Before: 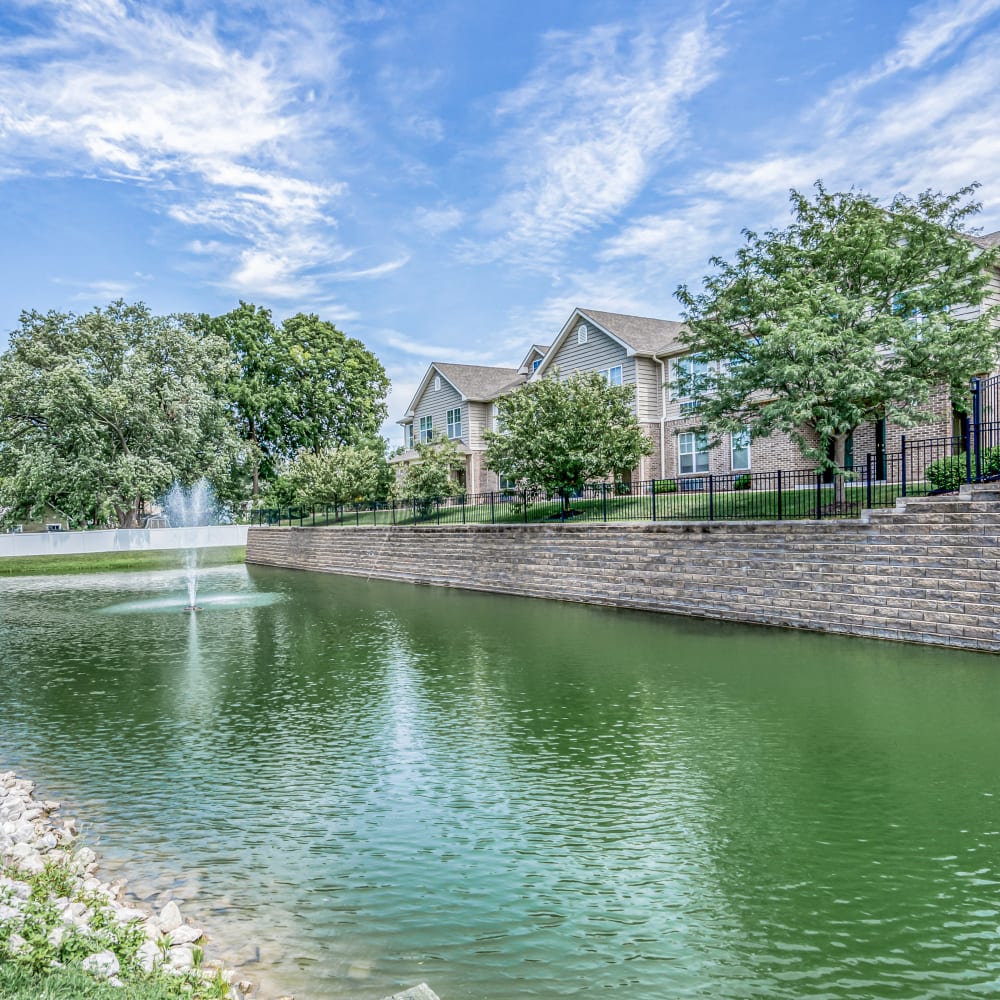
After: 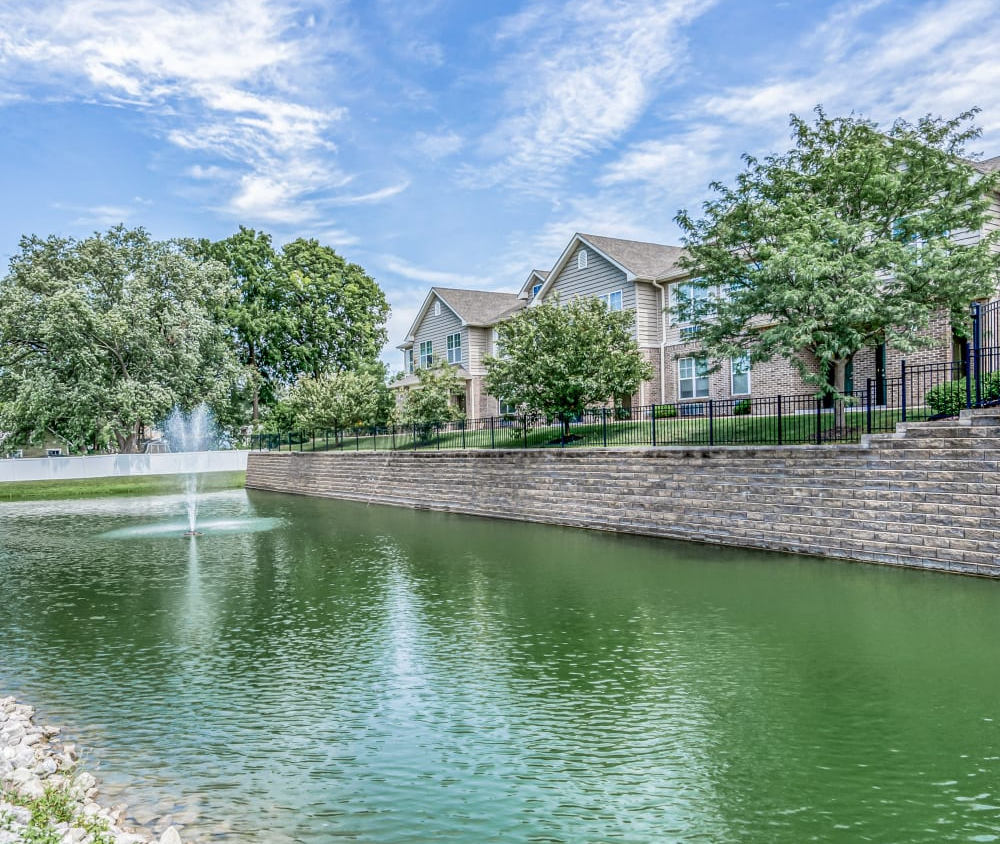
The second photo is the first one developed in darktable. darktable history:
crop: top 7.578%, bottom 7.971%
